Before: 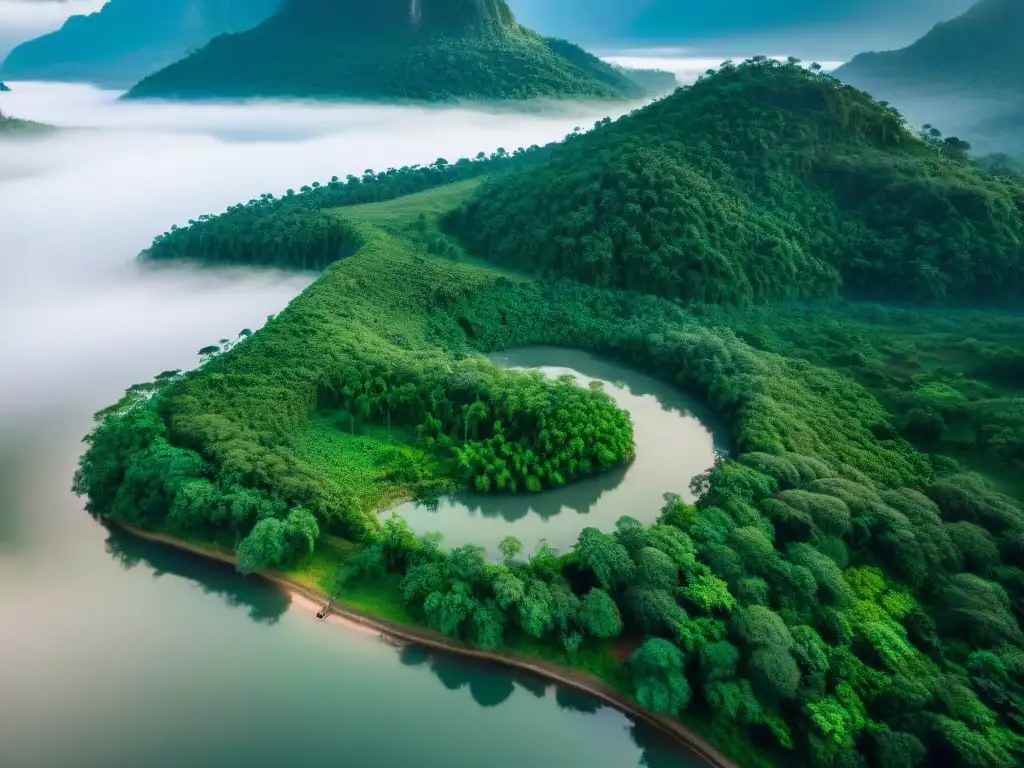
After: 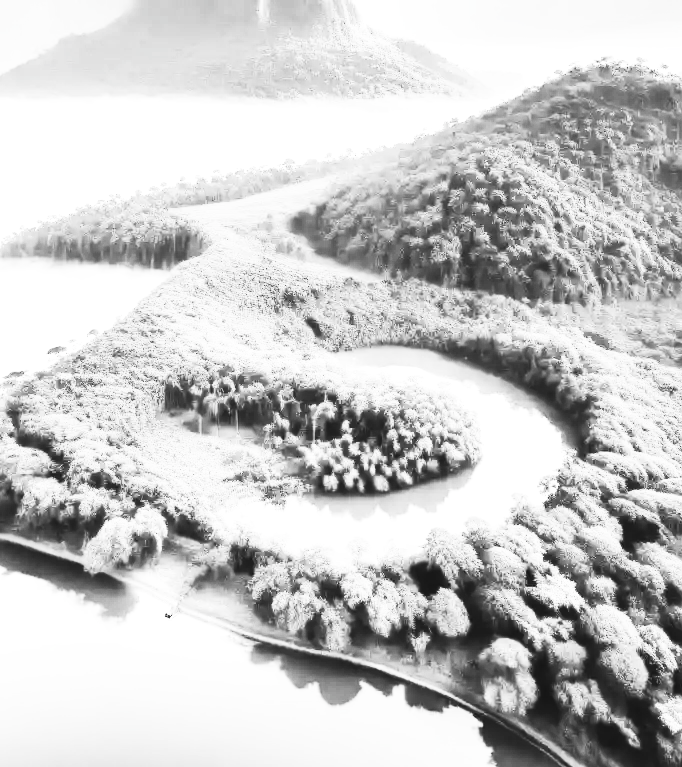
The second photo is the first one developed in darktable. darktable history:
base curve: curves: ch0 [(0, 0) (0.036, 0.025) (0.121, 0.166) (0.206, 0.329) (0.605, 0.79) (1, 1)], preserve colors none
exposure: black level correction 0, exposure 1.297 EV, compensate highlight preservation false
contrast brightness saturation: contrast 0.523, brightness 0.48, saturation -1
crop and rotate: left 14.871%, right 18.444%
